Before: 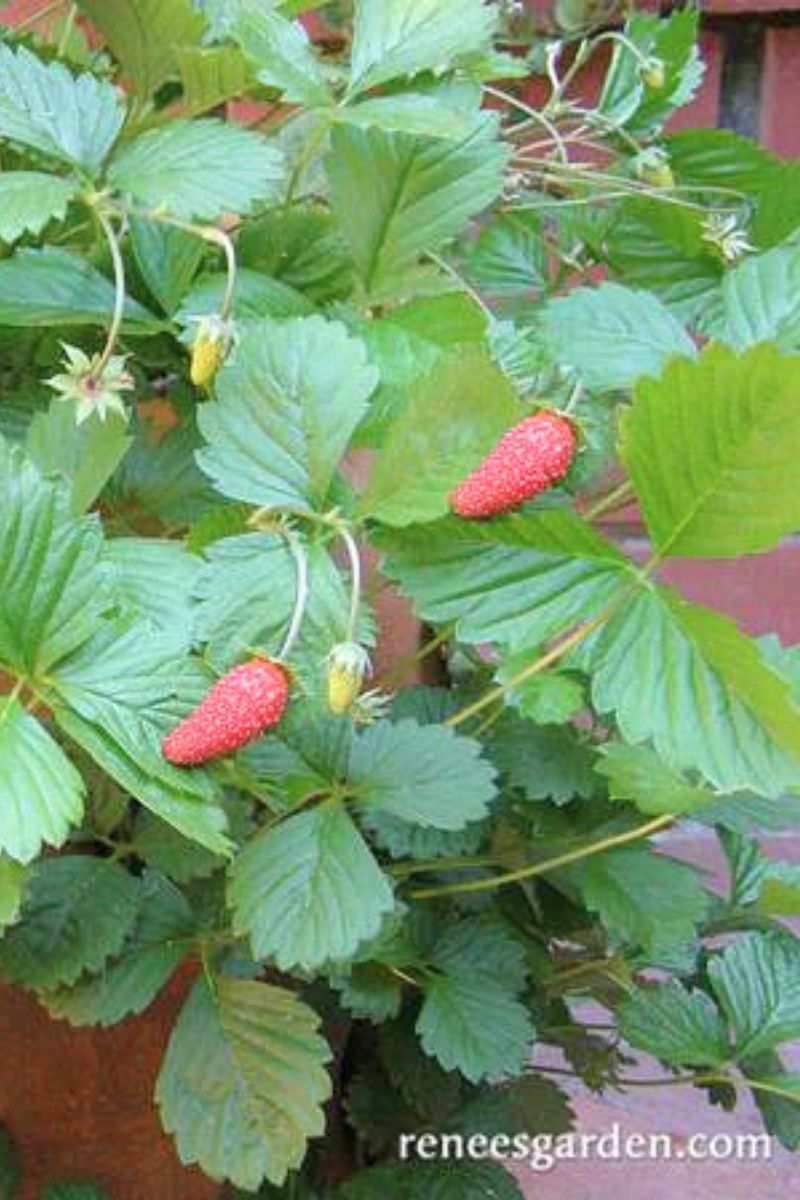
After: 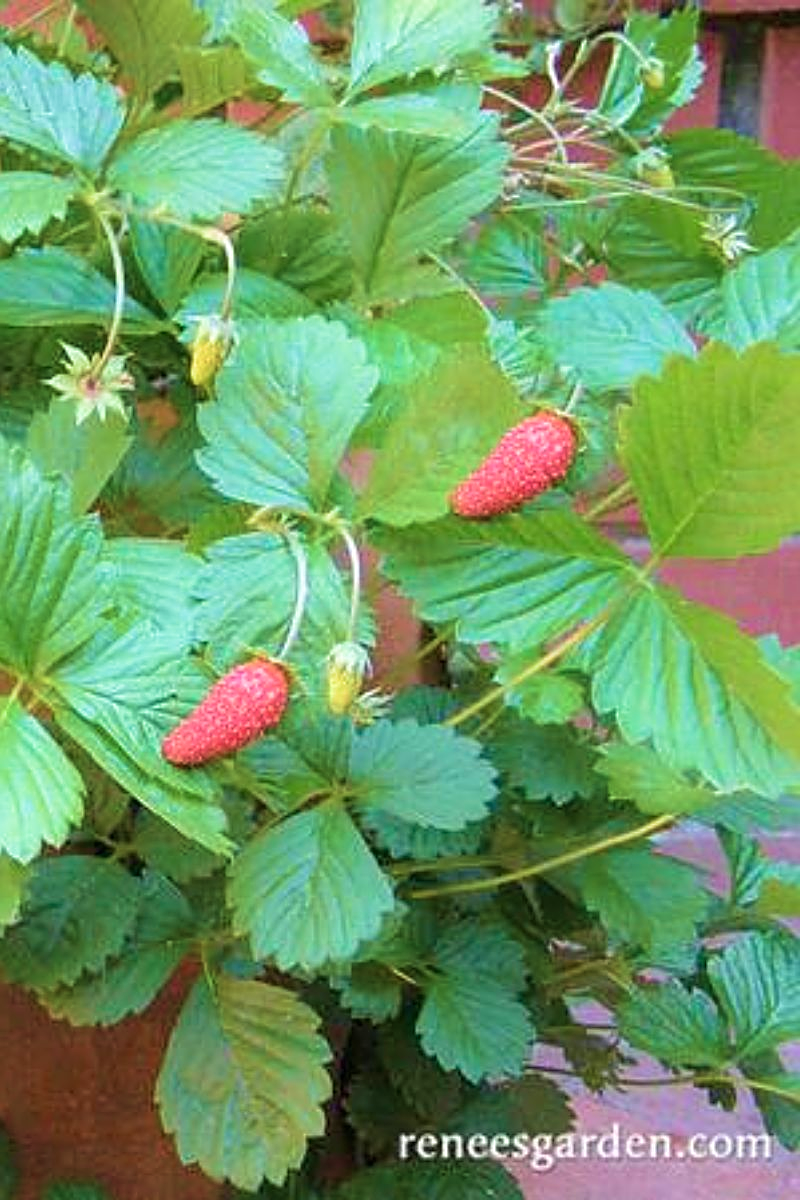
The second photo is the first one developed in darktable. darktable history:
velvia: strength 45%
sharpen: on, module defaults
